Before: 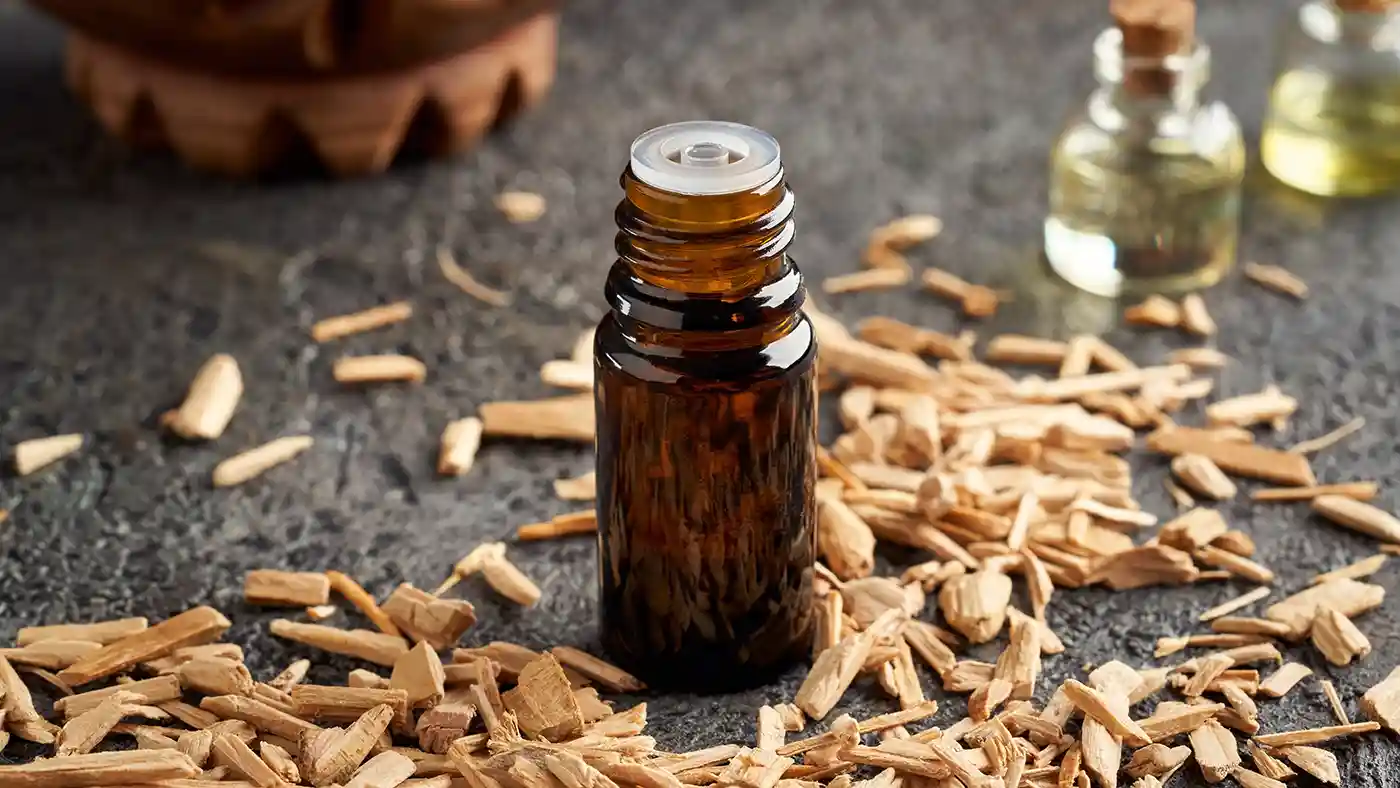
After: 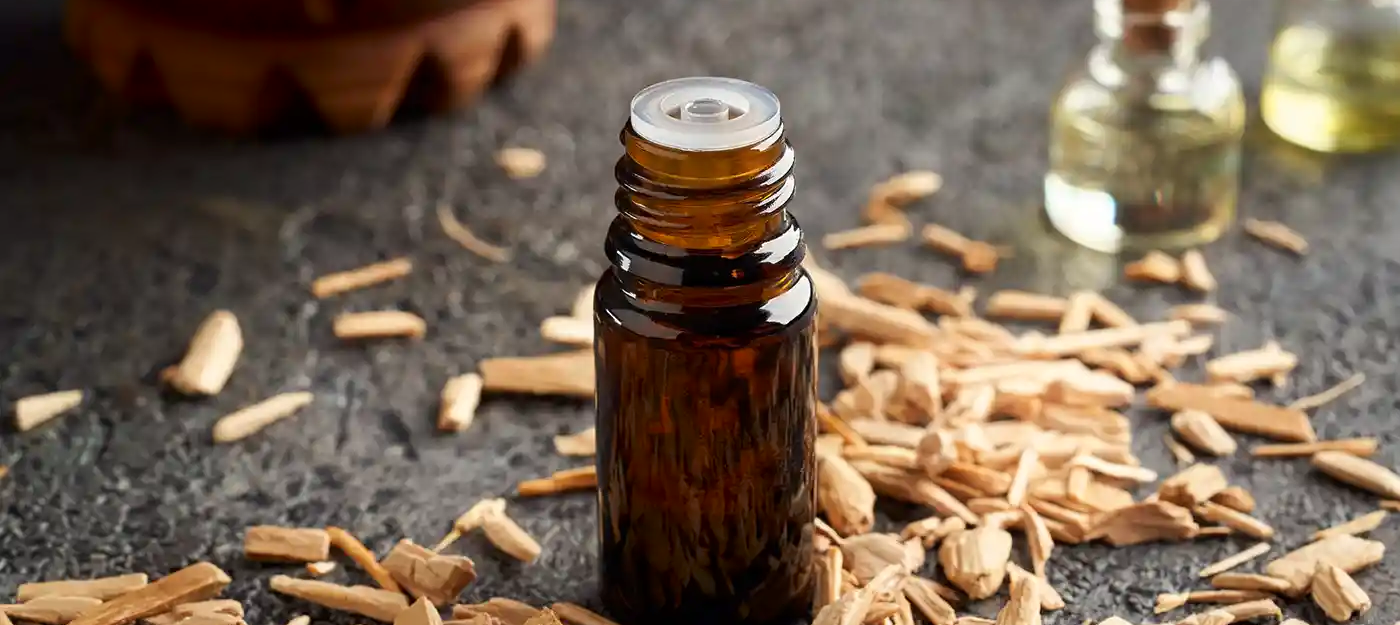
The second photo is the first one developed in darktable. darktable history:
white balance: emerald 1
shadows and highlights: shadows -54.3, highlights 86.09, soften with gaussian
crop and rotate: top 5.667%, bottom 14.937%
